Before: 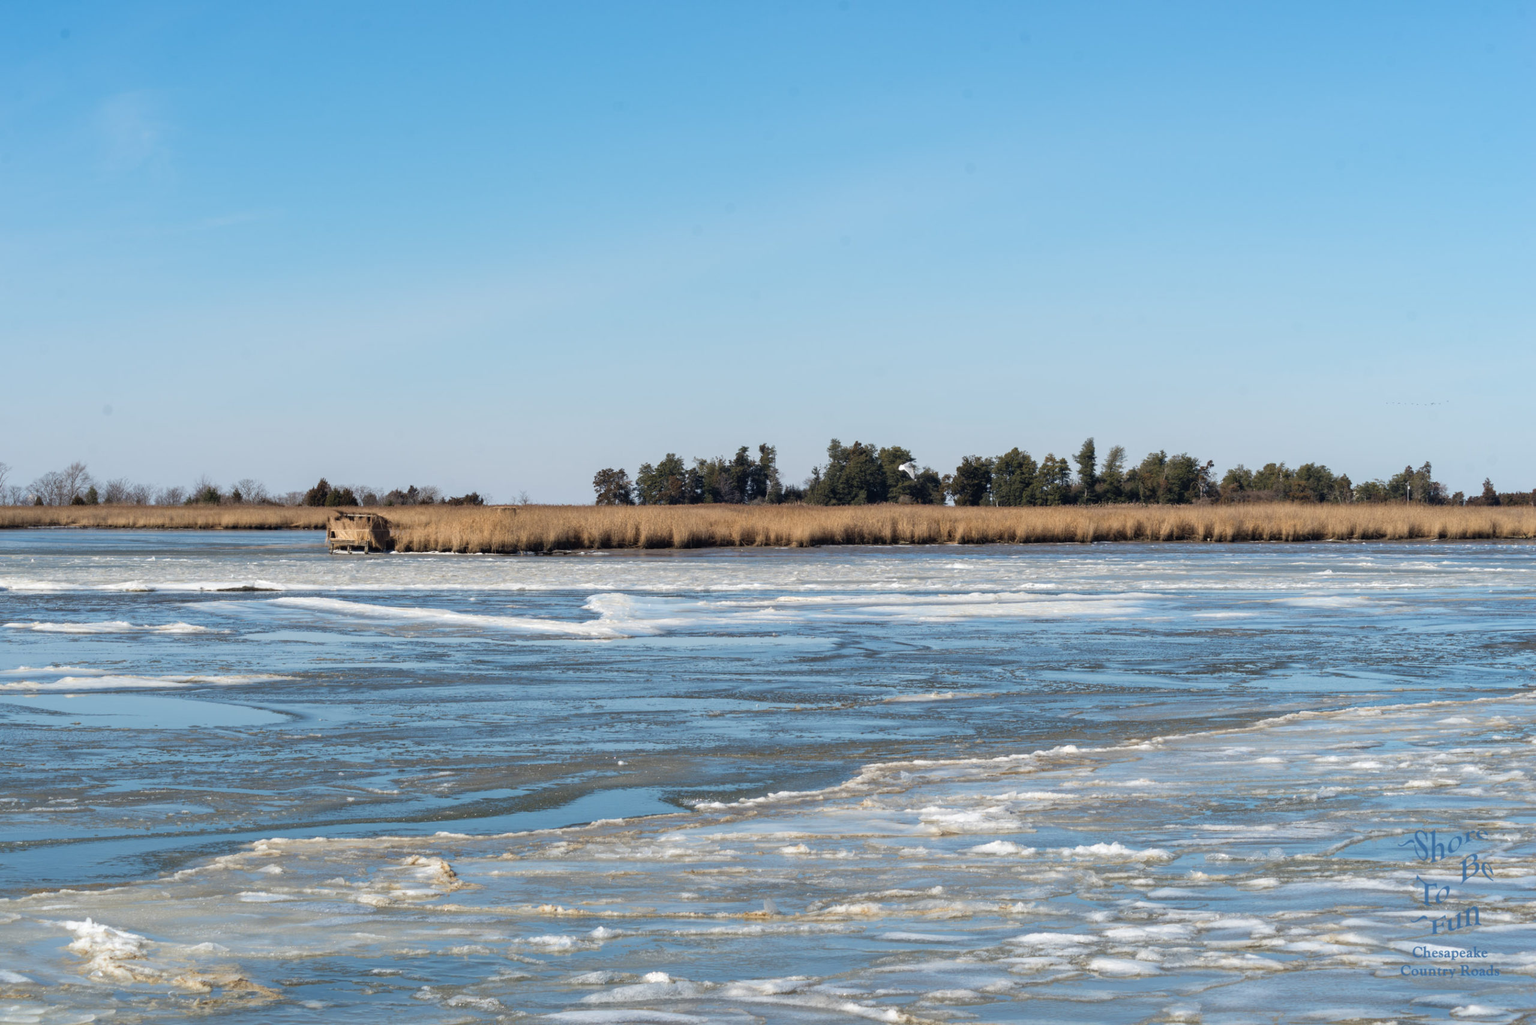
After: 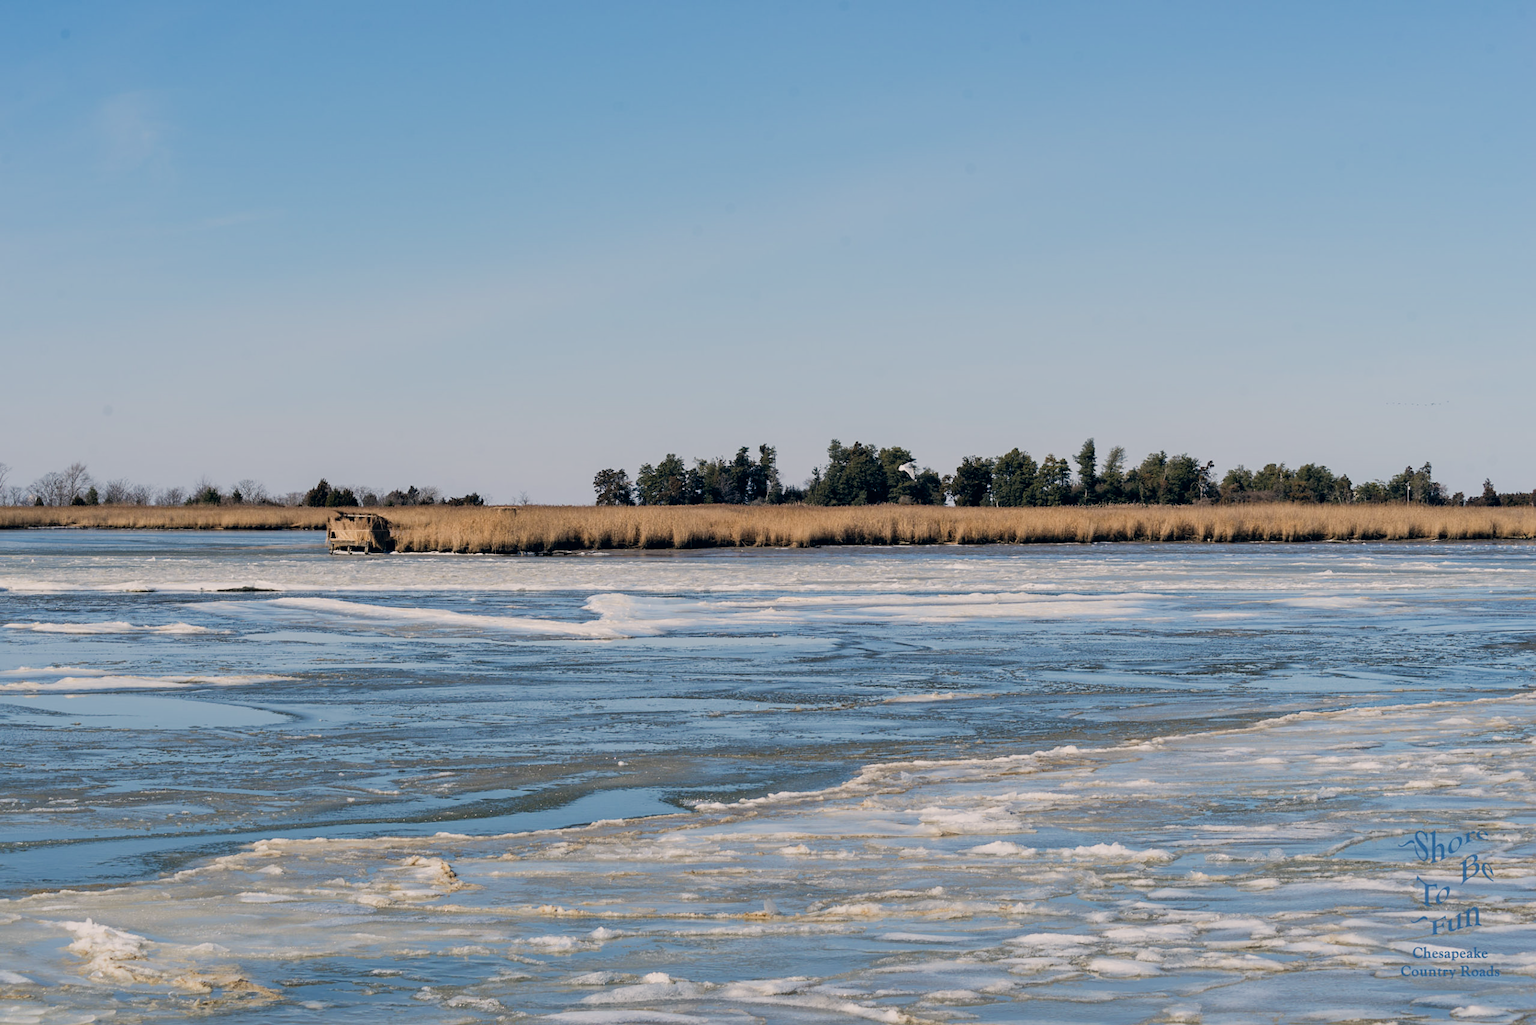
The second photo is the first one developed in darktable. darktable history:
contrast equalizer: octaves 7, y [[0.6 ×6], [0.55 ×6], [0 ×6], [0 ×6], [0 ×6]], mix 0.3
filmic rgb: black relative exposure -16 EV, white relative exposure 4.97 EV, hardness 6.25
color correction: highlights a* 5.38, highlights b* 5.3, shadows a* -4.26, shadows b* -5.11
tone equalizer: -7 EV 0.18 EV, -6 EV 0.12 EV, -5 EV 0.08 EV, -4 EV 0.04 EV, -2 EV -0.02 EV, -1 EV -0.04 EV, +0 EV -0.06 EV, luminance estimator HSV value / RGB max
sharpen: radius 1.864, amount 0.398, threshold 1.271
